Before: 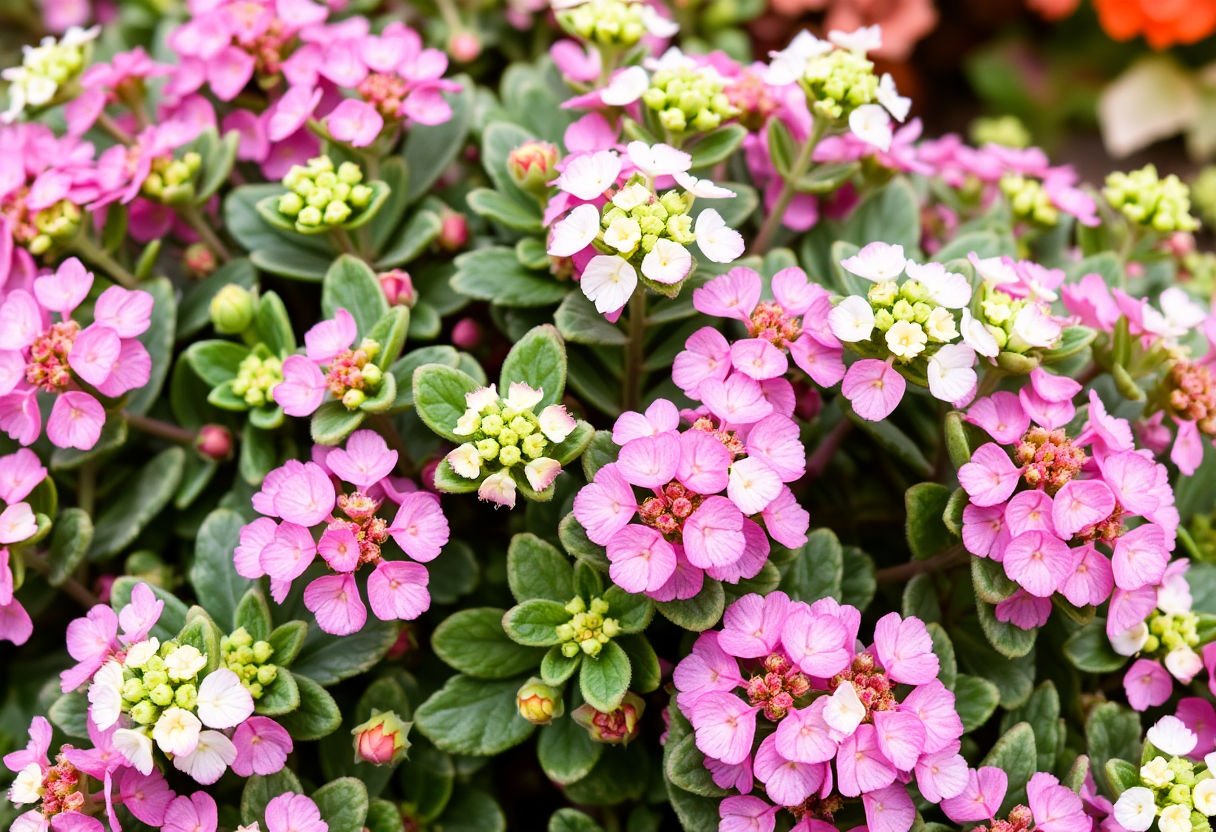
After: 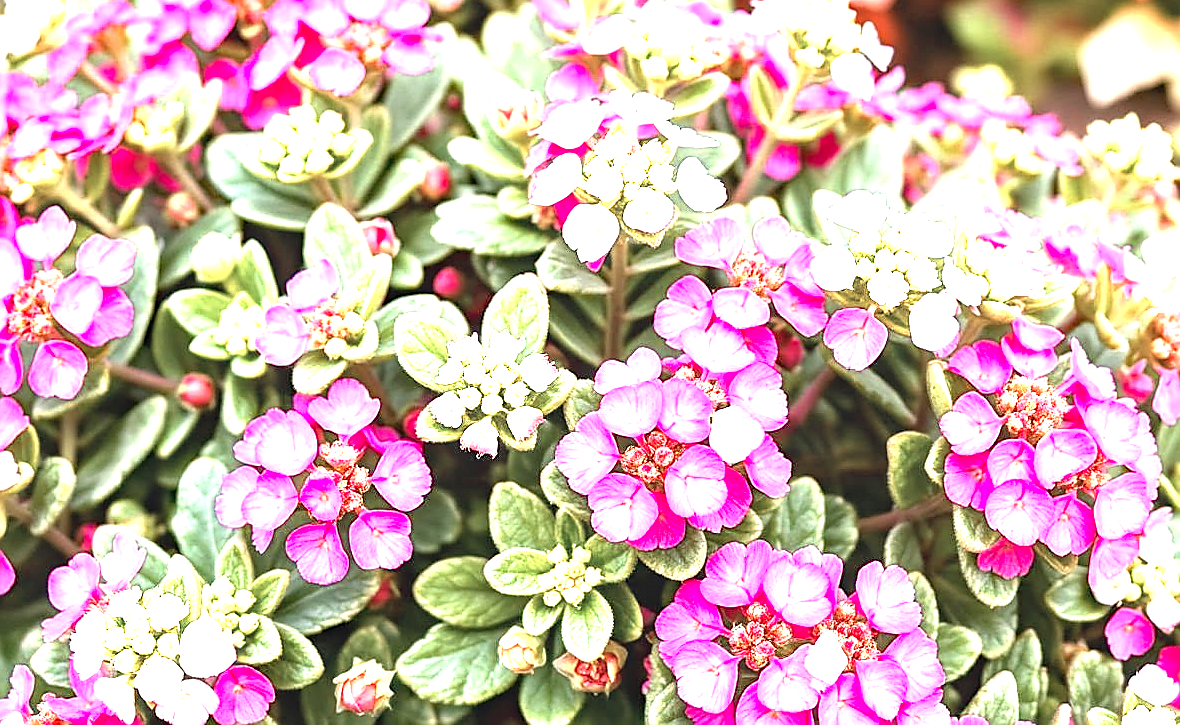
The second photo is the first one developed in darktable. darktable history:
crop: left 1.507%, top 6.147%, right 1.379%, bottom 6.637%
exposure: black level correction 0, exposure 1.741 EV, compensate exposure bias true, compensate highlight preservation false
white balance: red 1, blue 1
color zones: curves: ch0 [(0, 0.473) (0.001, 0.473) (0.226, 0.548) (0.4, 0.589) (0.525, 0.54) (0.728, 0.403) (0.999, 0.473) (1, 0.473)]; ch1 [(0, 0.619) (0.001, 0.619) (0.234, 0.388) (0.4, 0.372) (0.528, 0.422) (0.732, 0.53) (0.999, 0.619) (1, 0.619)]; ch2 [(0, 0.547) (0.001, 0.547) (0.226, 0.45) (0.4, 0.525) (0.525, 0.585) (0.8, 0.511) (0.999, 0.547) (1, 0.547)]
haze removal: compatibility mode true, adaptive false
local contrast: detail 110%
sharpen: radius 1.4, amount 1.25, threshold 0.7
